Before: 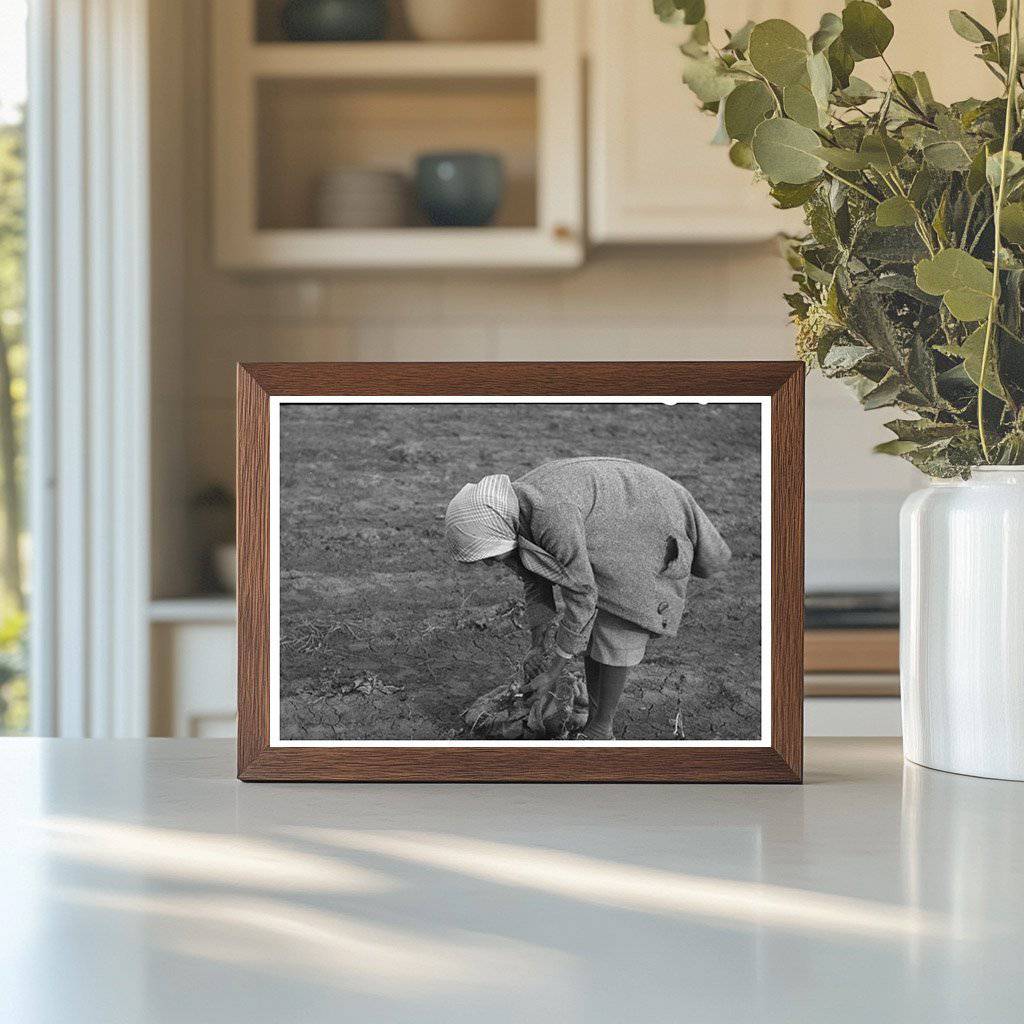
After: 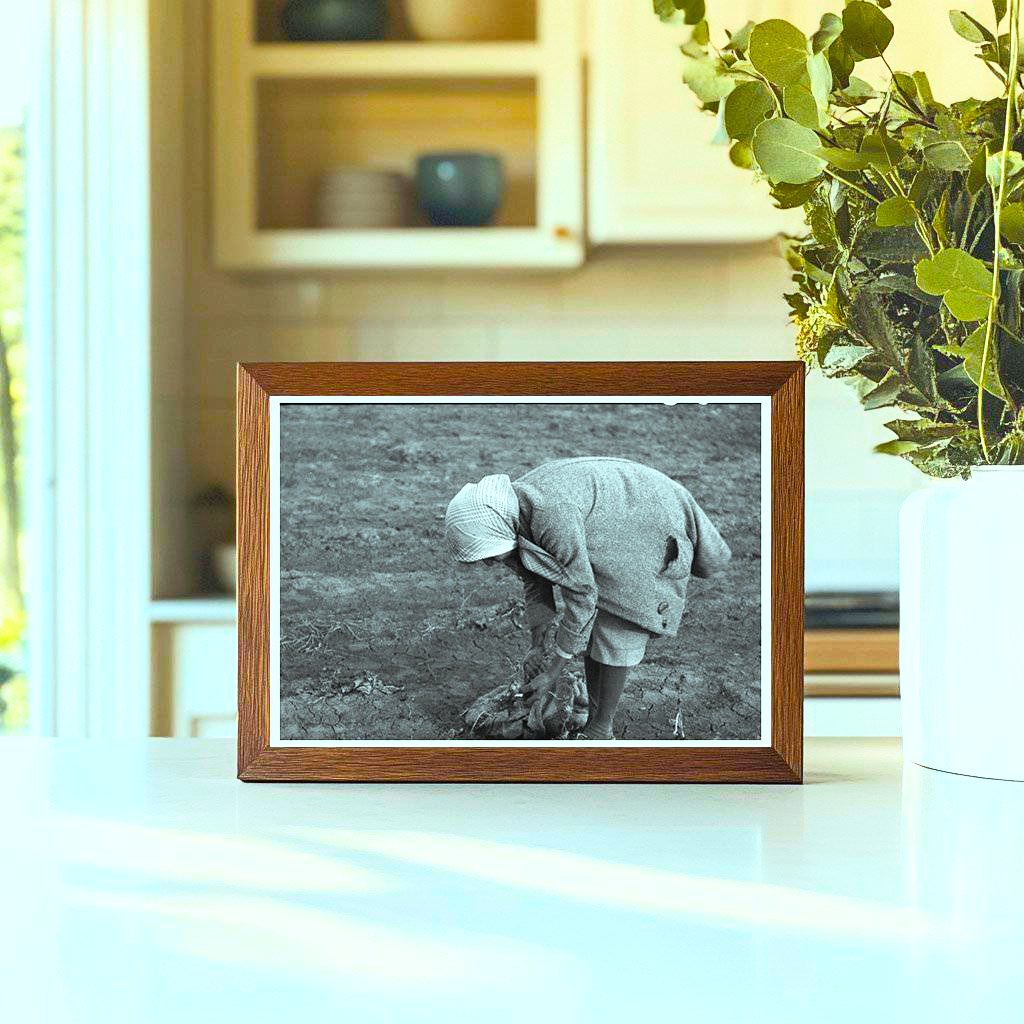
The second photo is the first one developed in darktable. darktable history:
color balance rgb: highlights gain › luminance 15.556%, highlights gain › chroma 3.978%, highlights gain › hue 208.91°, perceptual saturation grading › global saturation 30.021%, global vibrance 50.161%
exposure: exposure 0.494 EV, compensate highlight preservation false
shadows and highlights: shadows -62.01, white point adjustment -5.23, highlights 60.01
